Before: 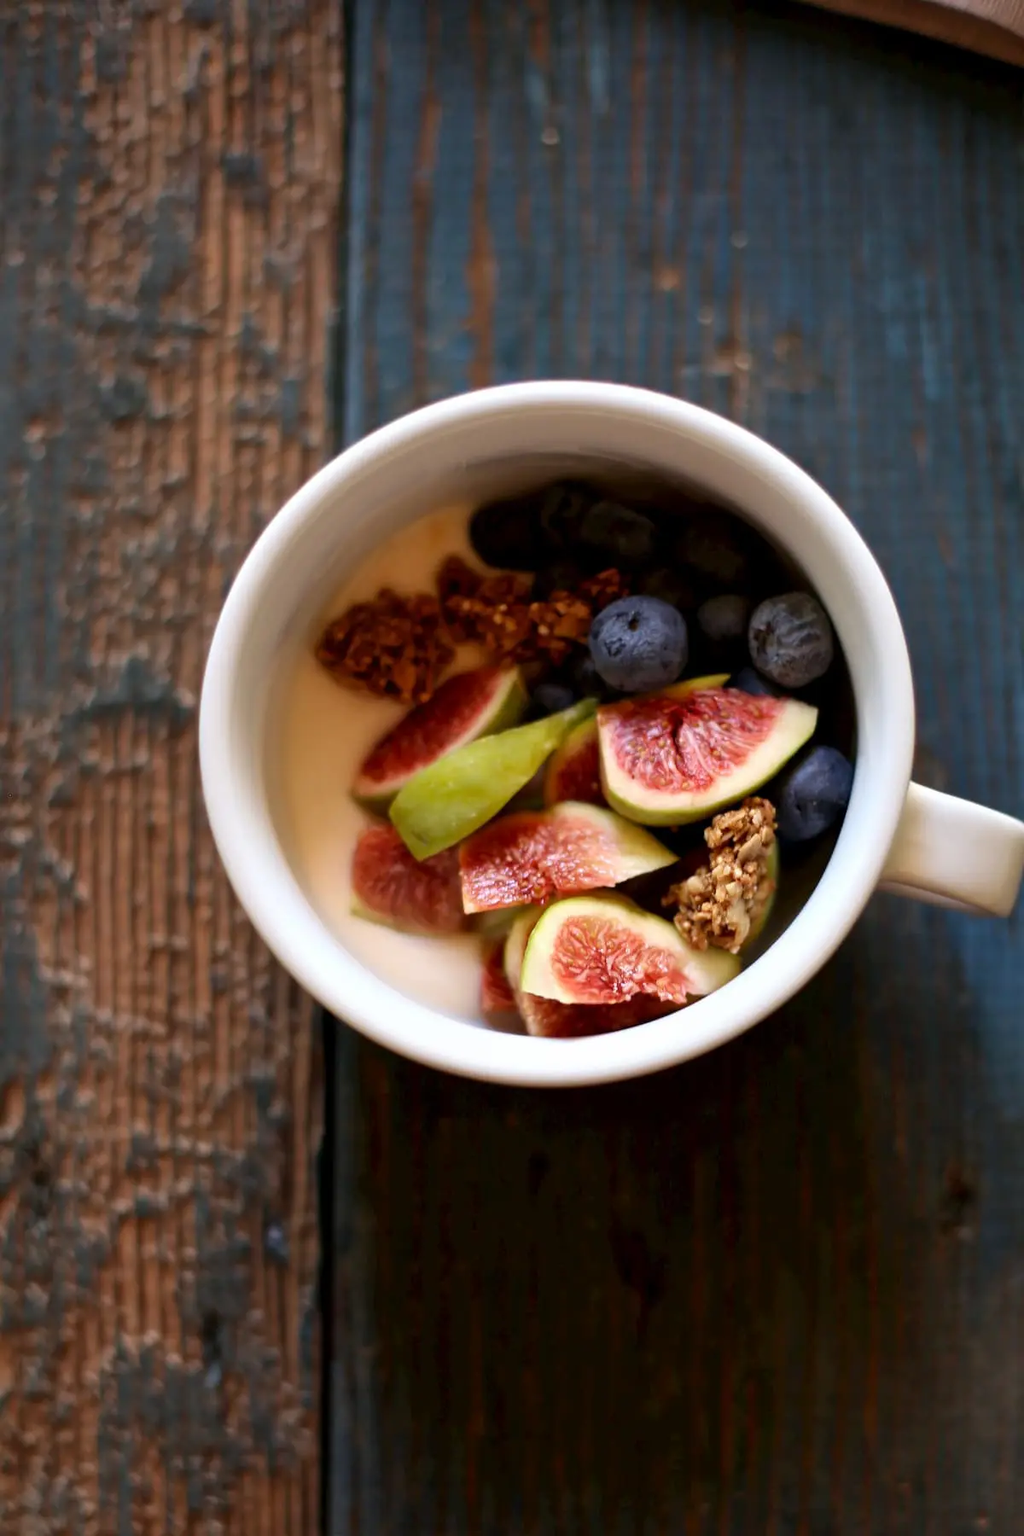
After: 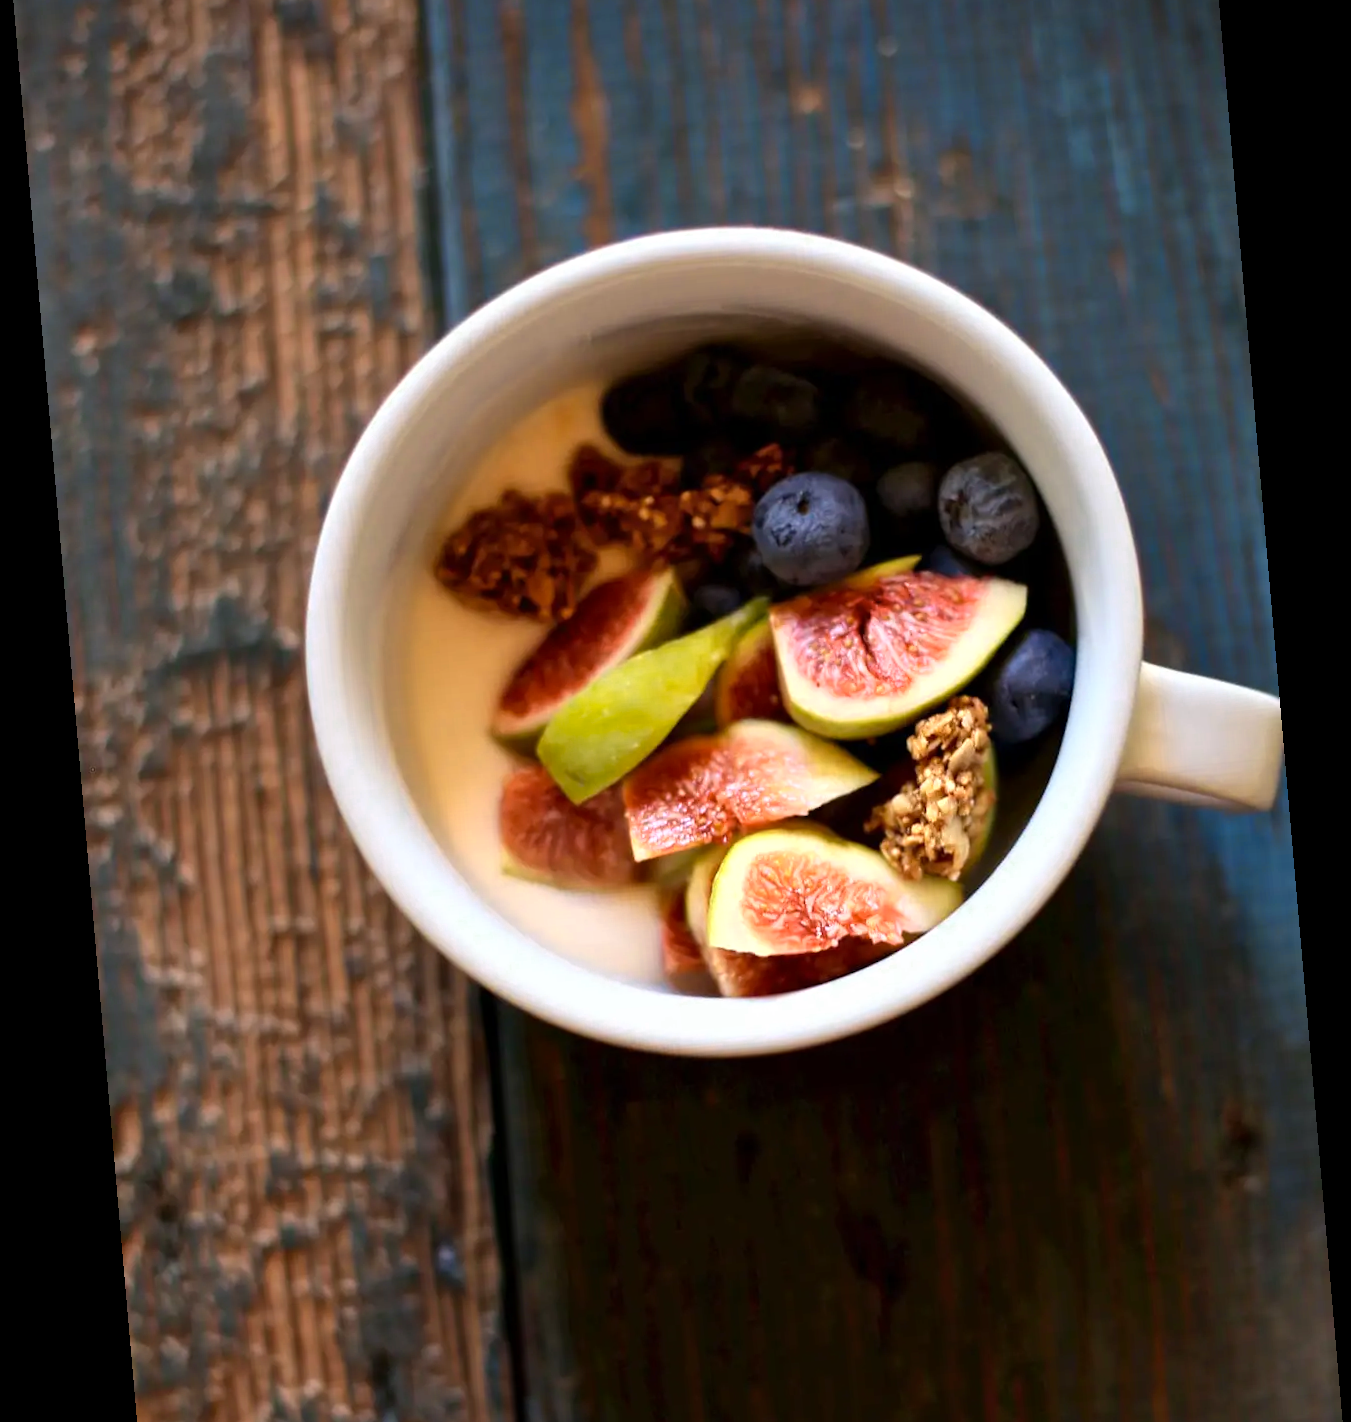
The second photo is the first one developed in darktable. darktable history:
shadows and highlights: shadows 24.5, highlights -78.15, soften with gaussian
color zones: curves: ch0 [(0.099, 0.624) (0.257, 0.596) (0.384, 0.376) (0.529, 0.492) (0.697, 0.564) (0.768, 0.532) (0.908, 0.644)]; ch1 [(0.112, 0.564) (0.254, 0.612) (0.432, 0.676) (0.592, 0.456) (0.743, 0.684) (0.888, 0.536)]; ch2 [(0.25, 0.5) (0.469, 0.36) (0.75, 0.5)]
crop: top 13.819%, bottom 11.169%
rotate and perspective: rotation -4.98°, automatic cropping off
